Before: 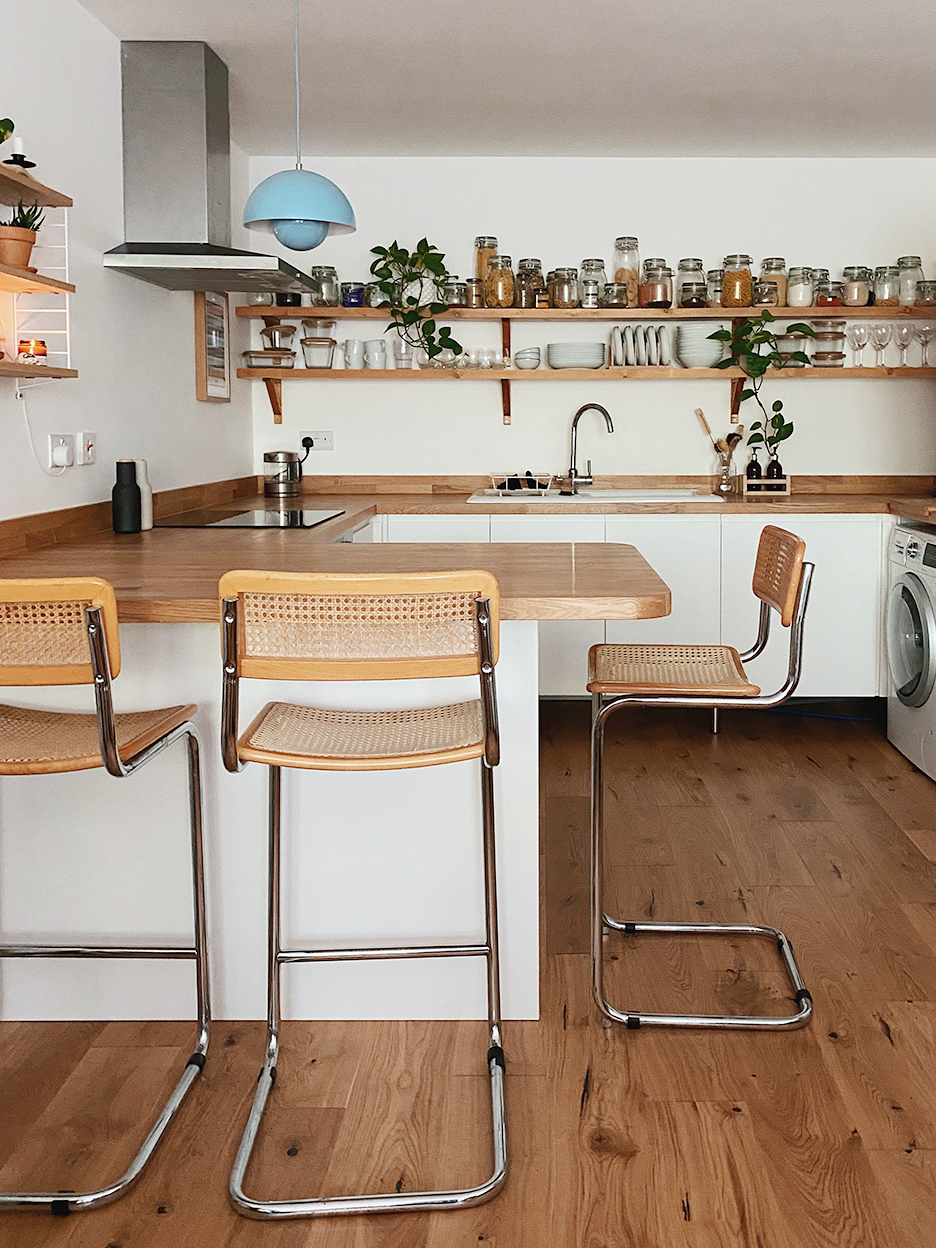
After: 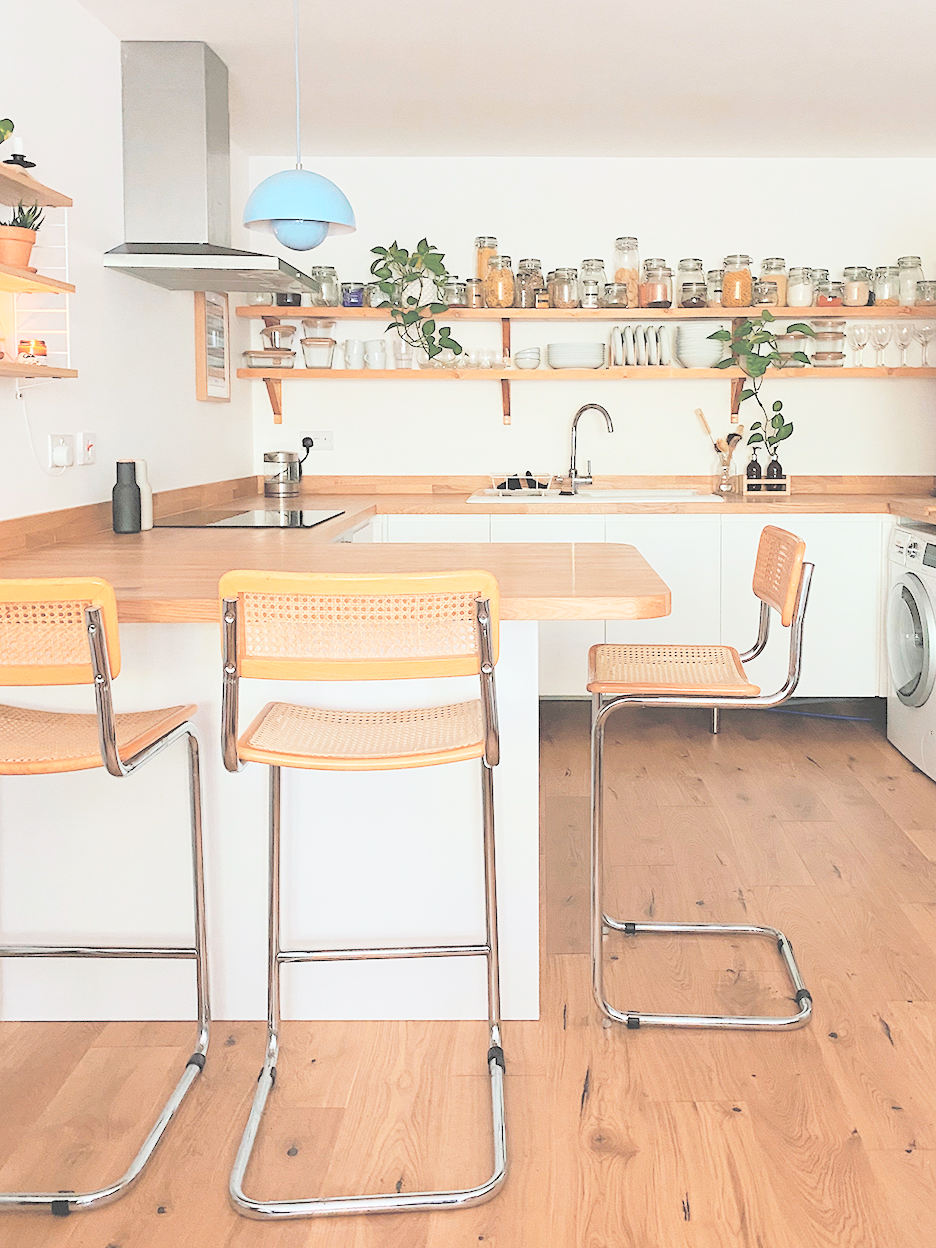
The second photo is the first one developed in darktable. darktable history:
contrast brightness saturation: brightness 0.989
